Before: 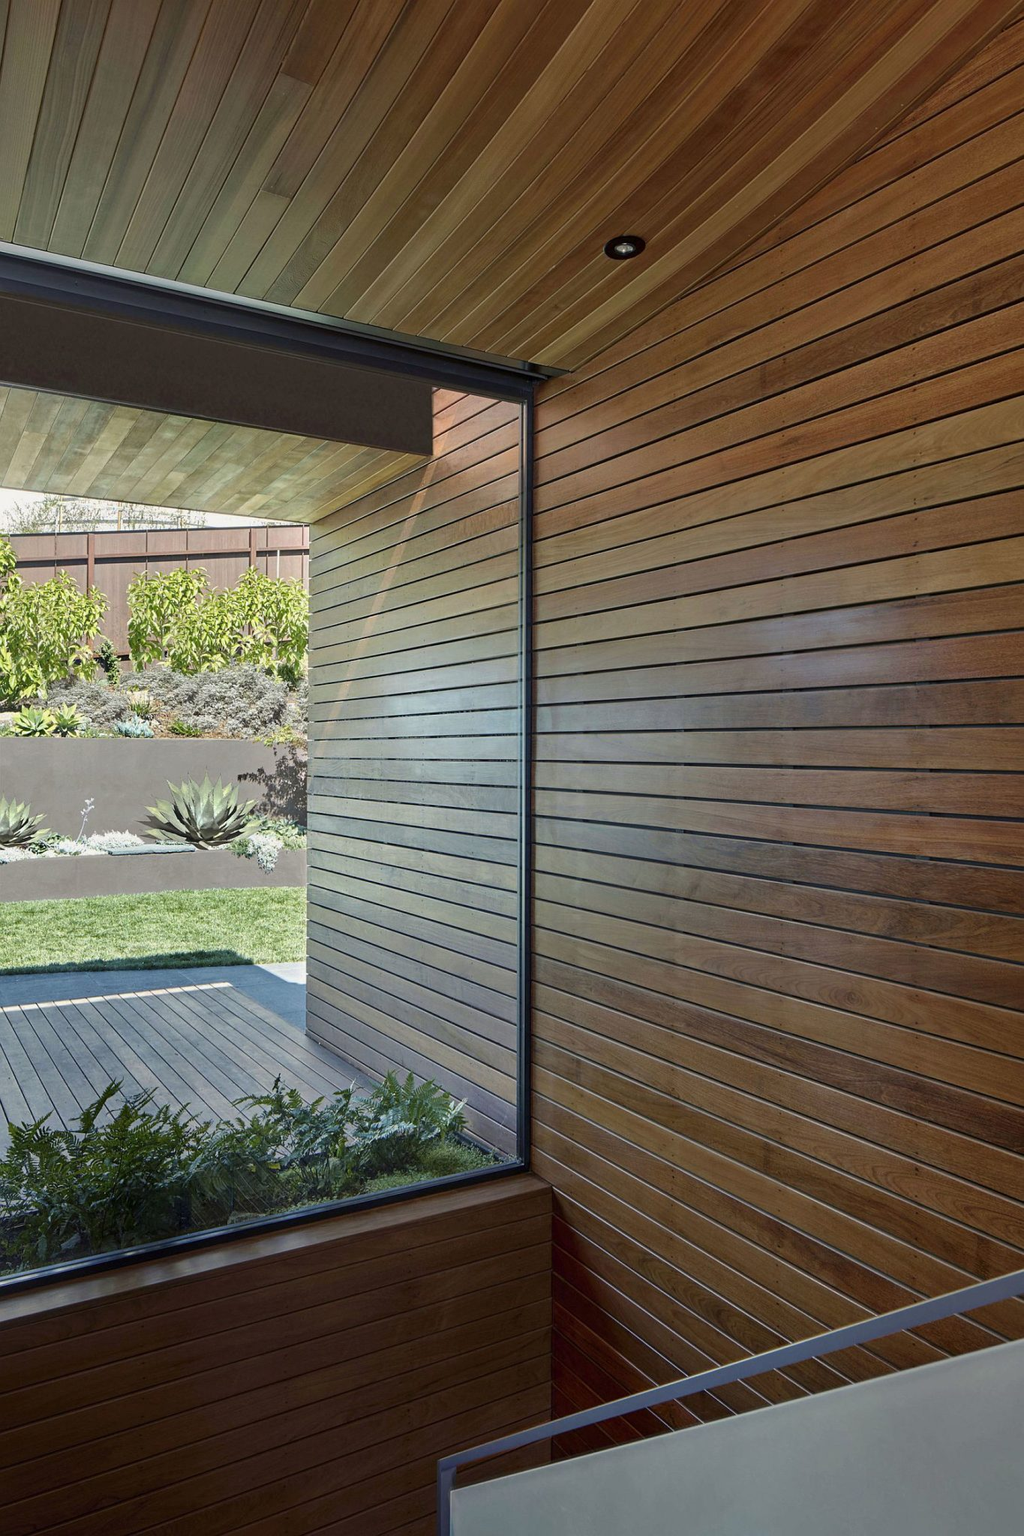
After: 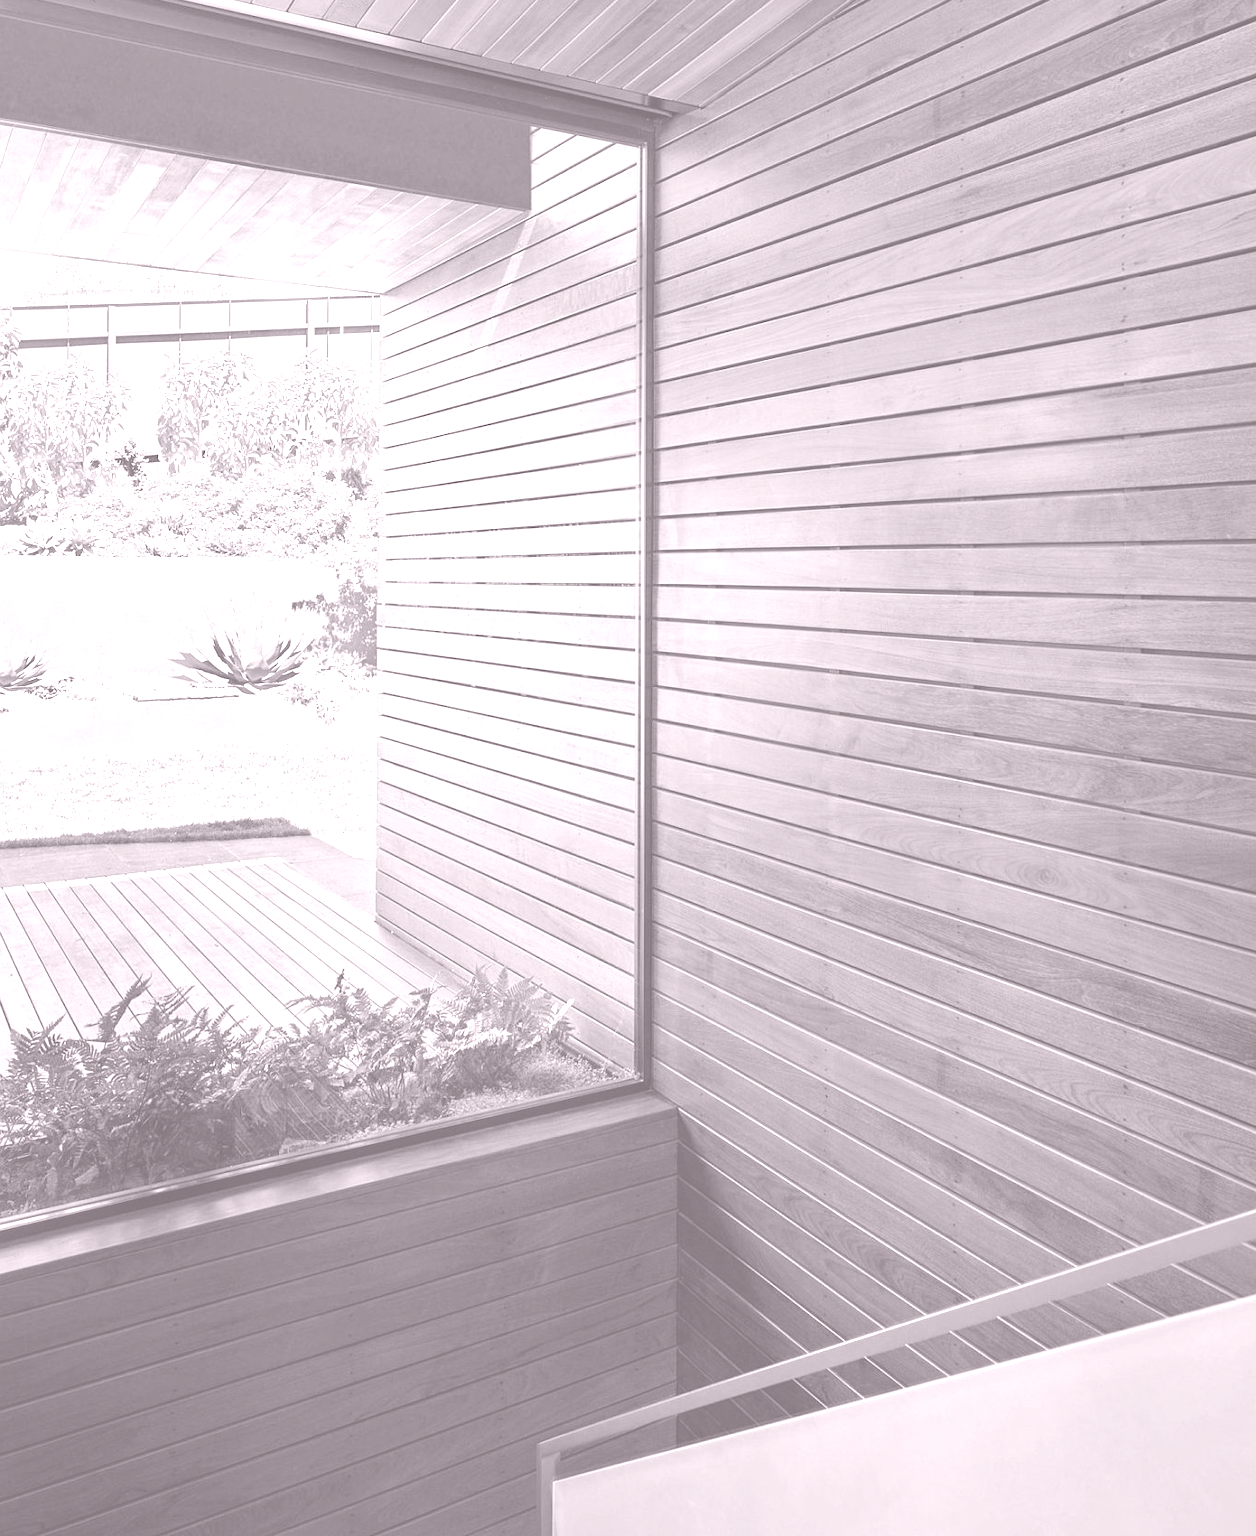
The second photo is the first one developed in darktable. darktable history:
crop and rotate: top 18.507%
colorize: hue 25.2°, saturation 83%, source mix 82%, lightness 79%, version 1
